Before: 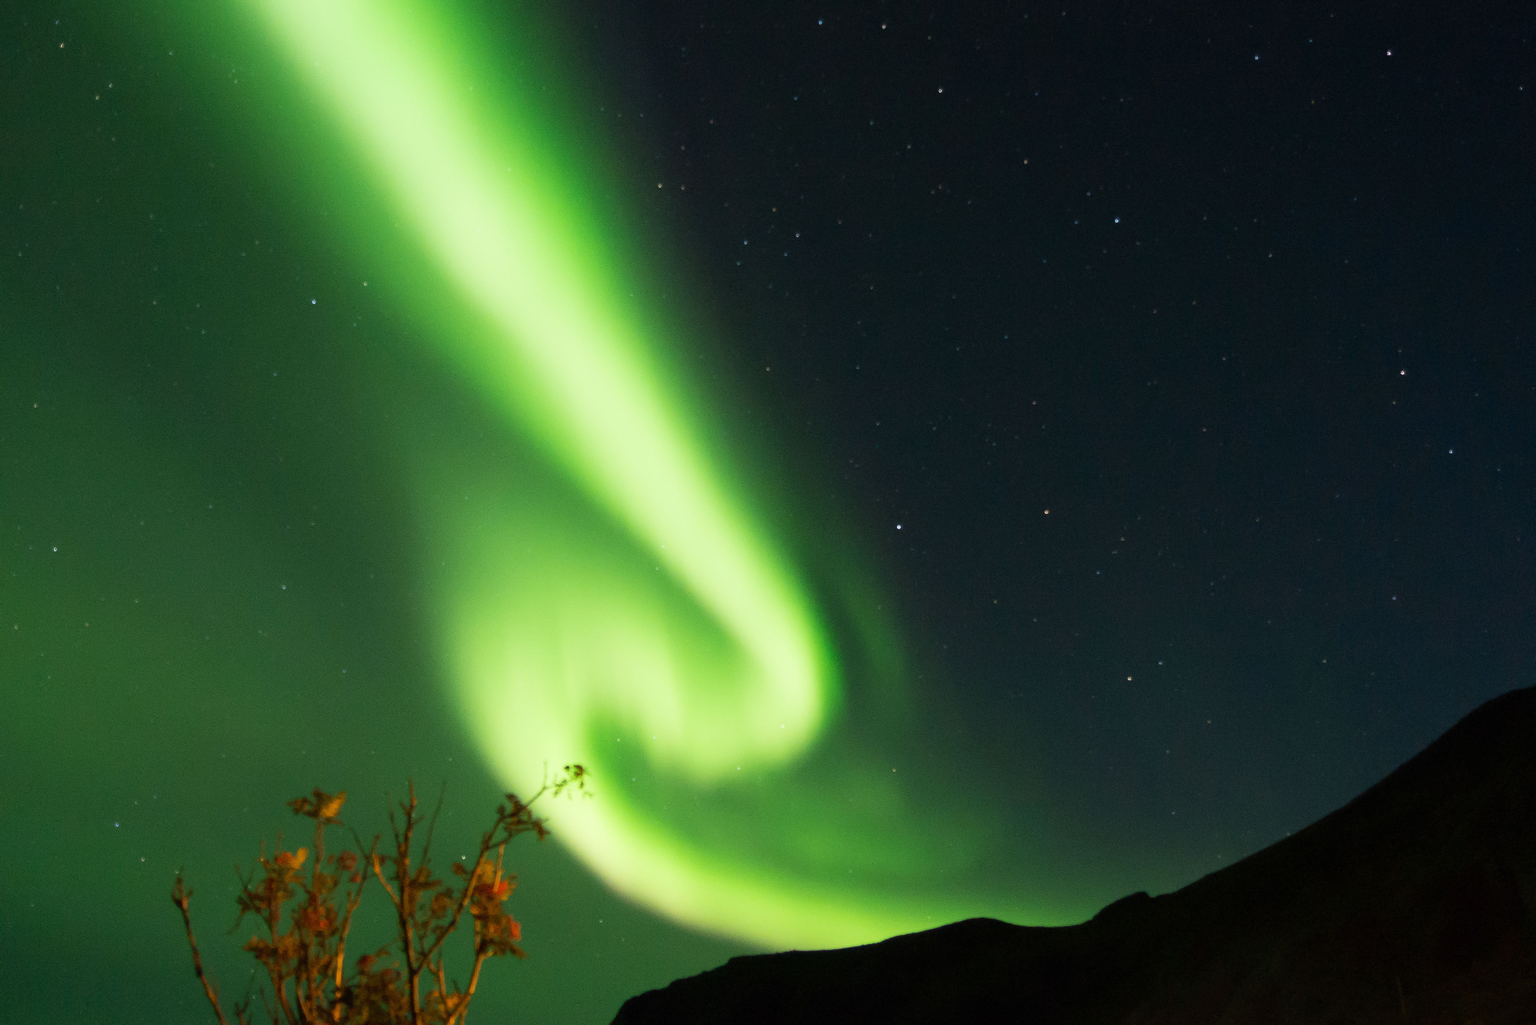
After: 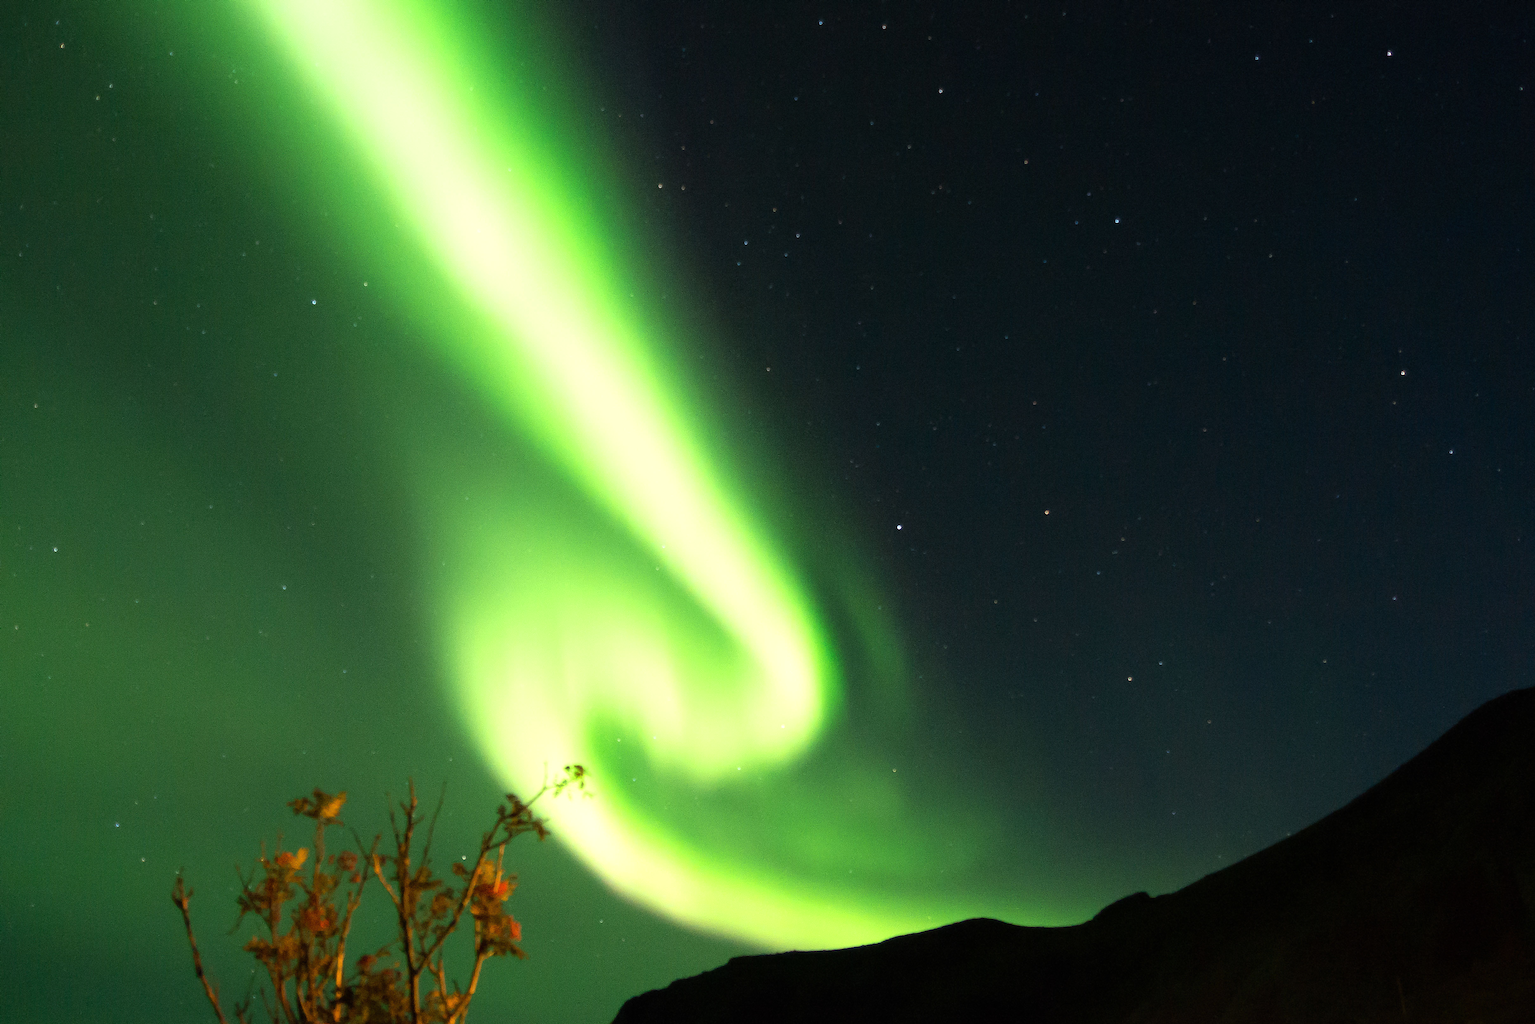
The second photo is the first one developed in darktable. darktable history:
exposure: exposure 0.127 EV, compensate highlight preservation false
tone equalizer: -8 EV -0.382 EV, -7 EV -0.368 EV, -6 EV -0.338 EV, -5 EV -0.229 EV, -3 EV 0.208 EV, -2 EV 0.312 EV, -1 EV 0.407 EV, +0 EV 0.403 EV
